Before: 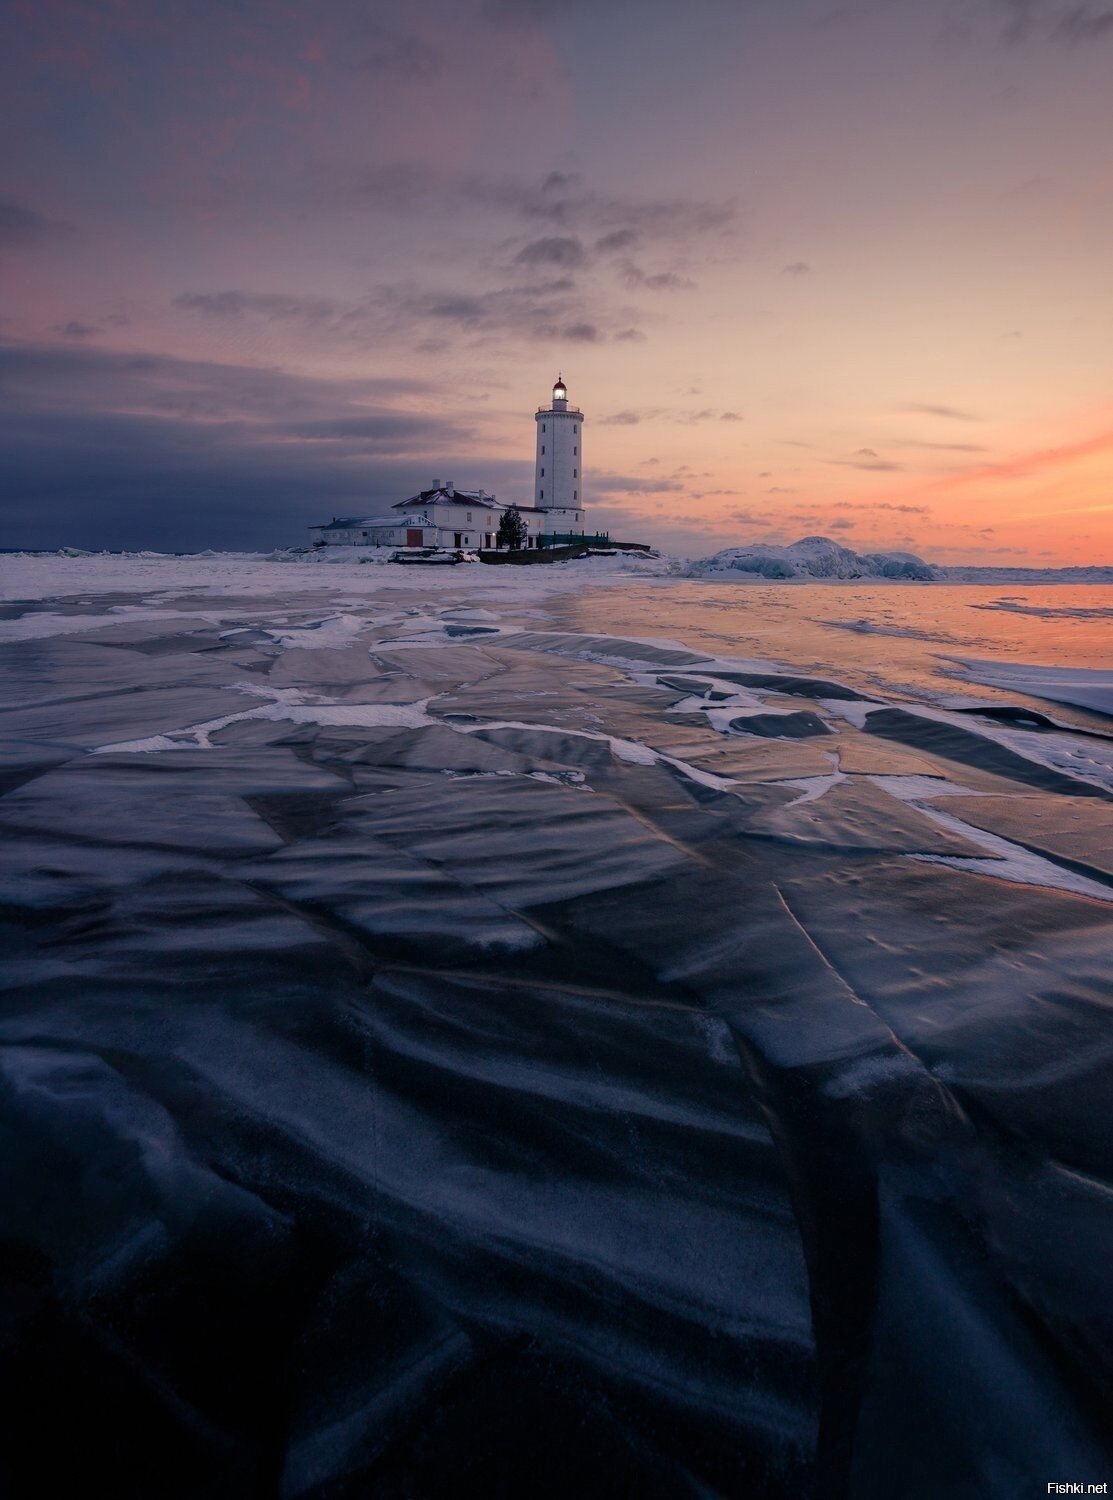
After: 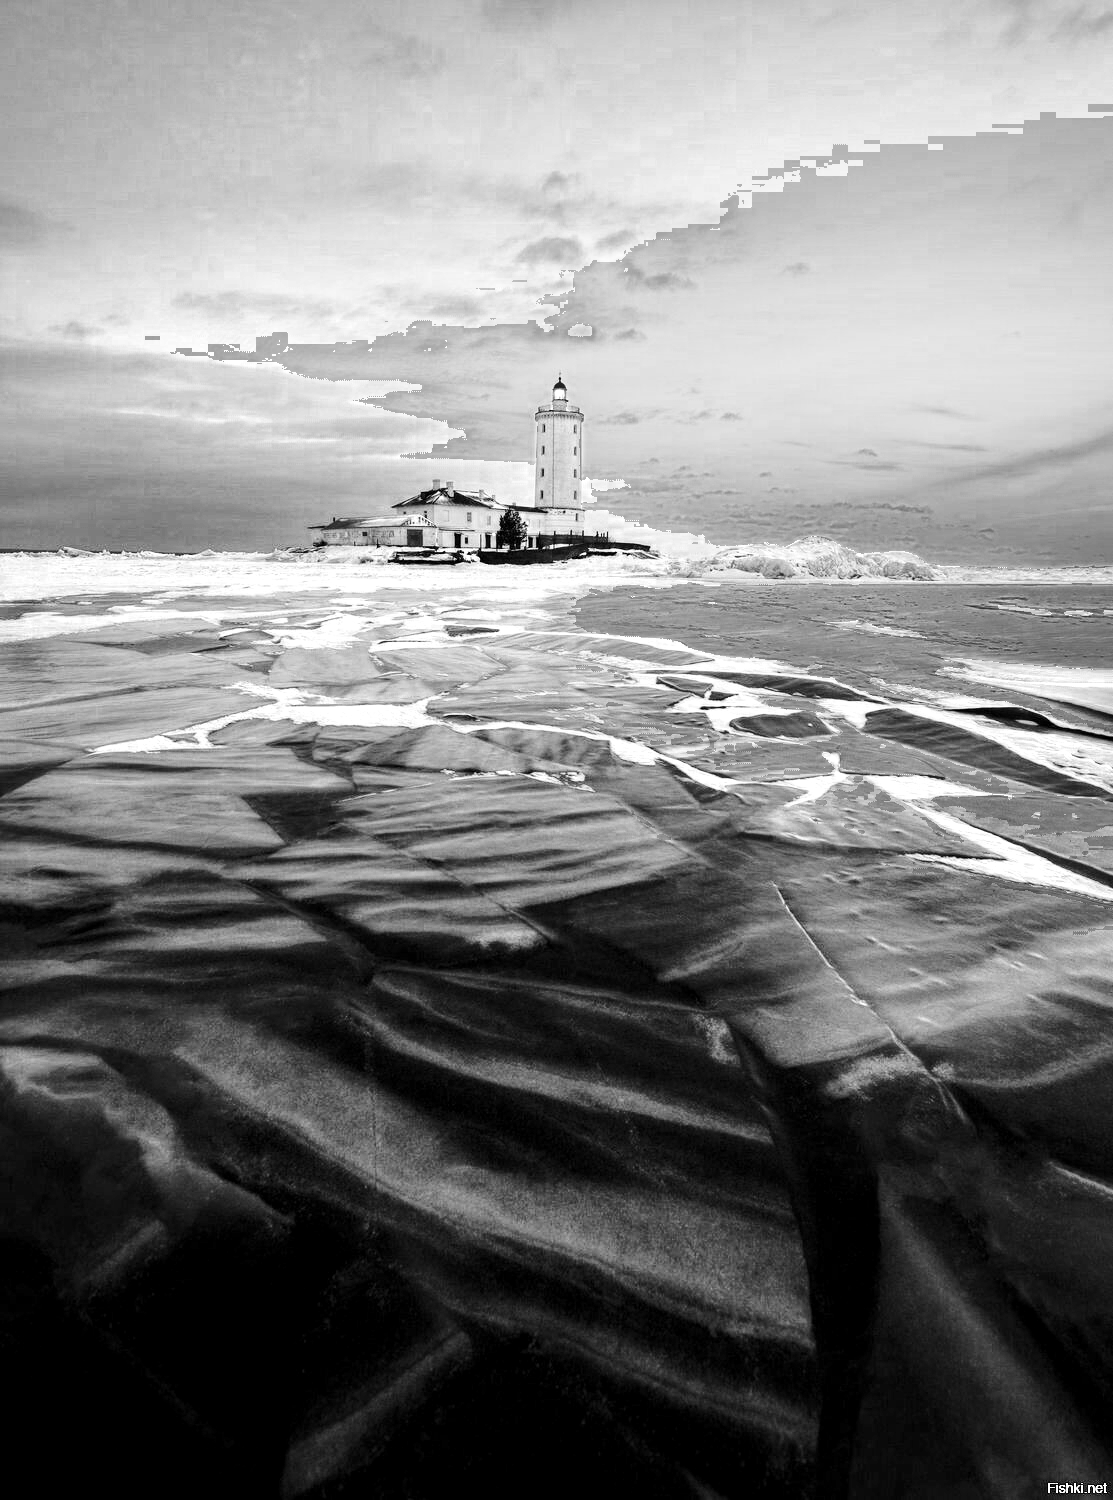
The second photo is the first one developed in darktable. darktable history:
color zones: curves: ch0 [(0.287, 0.048) (0.493, 0.484) (0.737, 0.816)]; ch1 [(0, 0) (0.143, 0) (0.286, 0) (0.429, 0) (0.571, 0) (0.714, 0) (0.857, 0)]
local contrast: highlights 102%, shadows 103%, detail 131%, midtone range 0.2
base curve: curves: ch0 [(0, 0) (0.028, 0.03) (0.121, 0.232) (0.46, 0.748) (0.859, 0.968) (1, 1)], preserve colors none
exposure: black level correction 0, exposure 0.697 EV, compensate highlight preservation false
